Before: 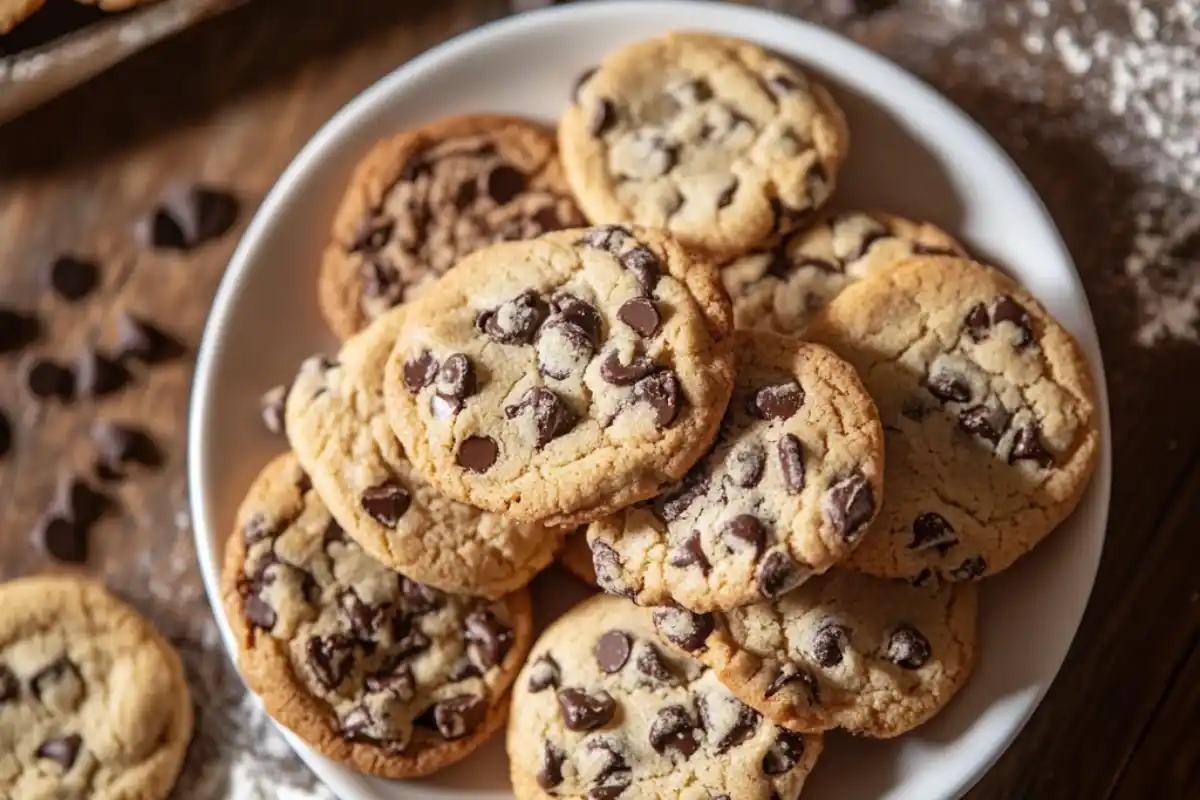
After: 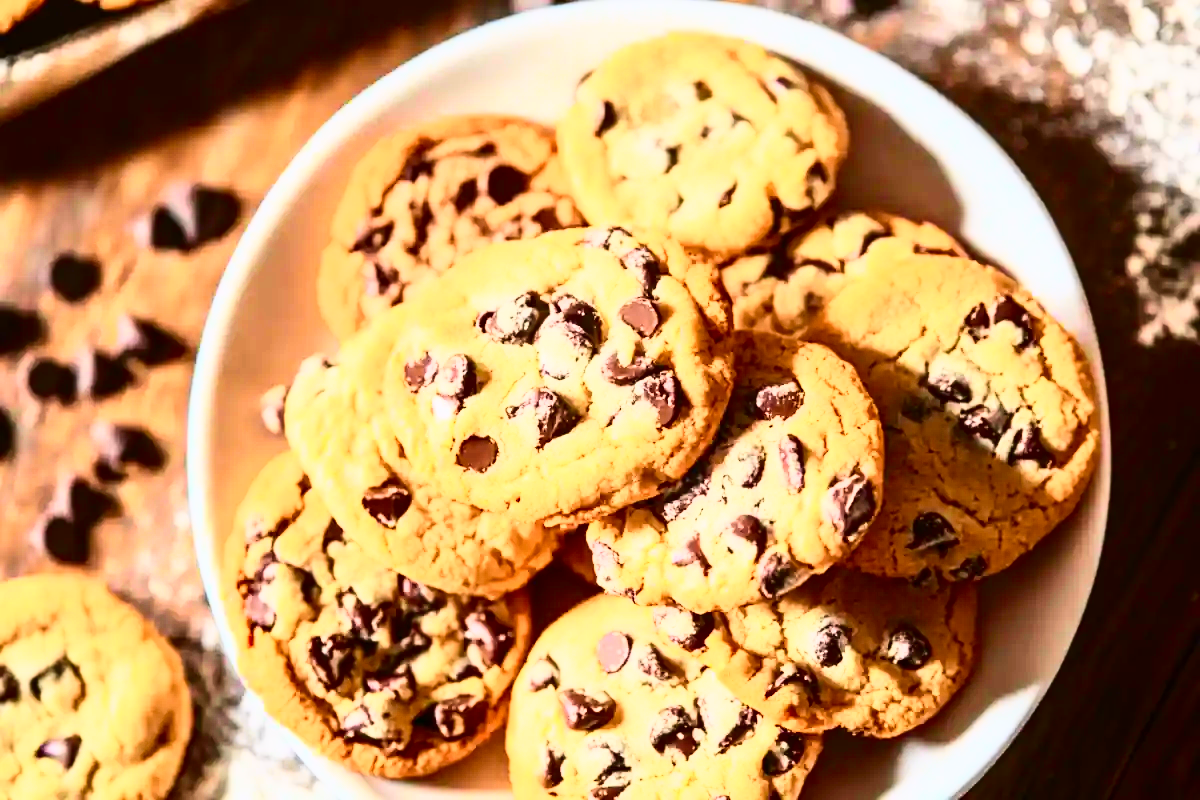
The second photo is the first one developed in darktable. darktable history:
base curve: curves: ch0 [(0, 0) (0.018, 0.026) (0.143, 0.37) (0.33, 0.731) (0.458, 0.853) (0.735, 0.965) (0.905, 0.986) (1, 1)]
tone curve: curves: ch0 [(0, 0) (0.187, 0.12) (0.384, 0.363) (0.577, 0.681) (0.735, 0.881) (0.864, 0.959) (1, 0.987)]; ch1 [(0, 0) (0.402, 0.36) (0.476, 0.466) (0.501, 0.501) (0.518, 0.514) (0.564, 0.614) (0.614, 0.664) (0.741, 0.829) (1, 1)]; ch2 [(0, 0) (0.429, 0.387) (0.483, 0.481) (0.503, 0.501) (0.522, 0.533) (0.564, 0.605) (0.615, 0.697) (0.702, 0.774) (1, 0.895)], color space Lab, independent channels
